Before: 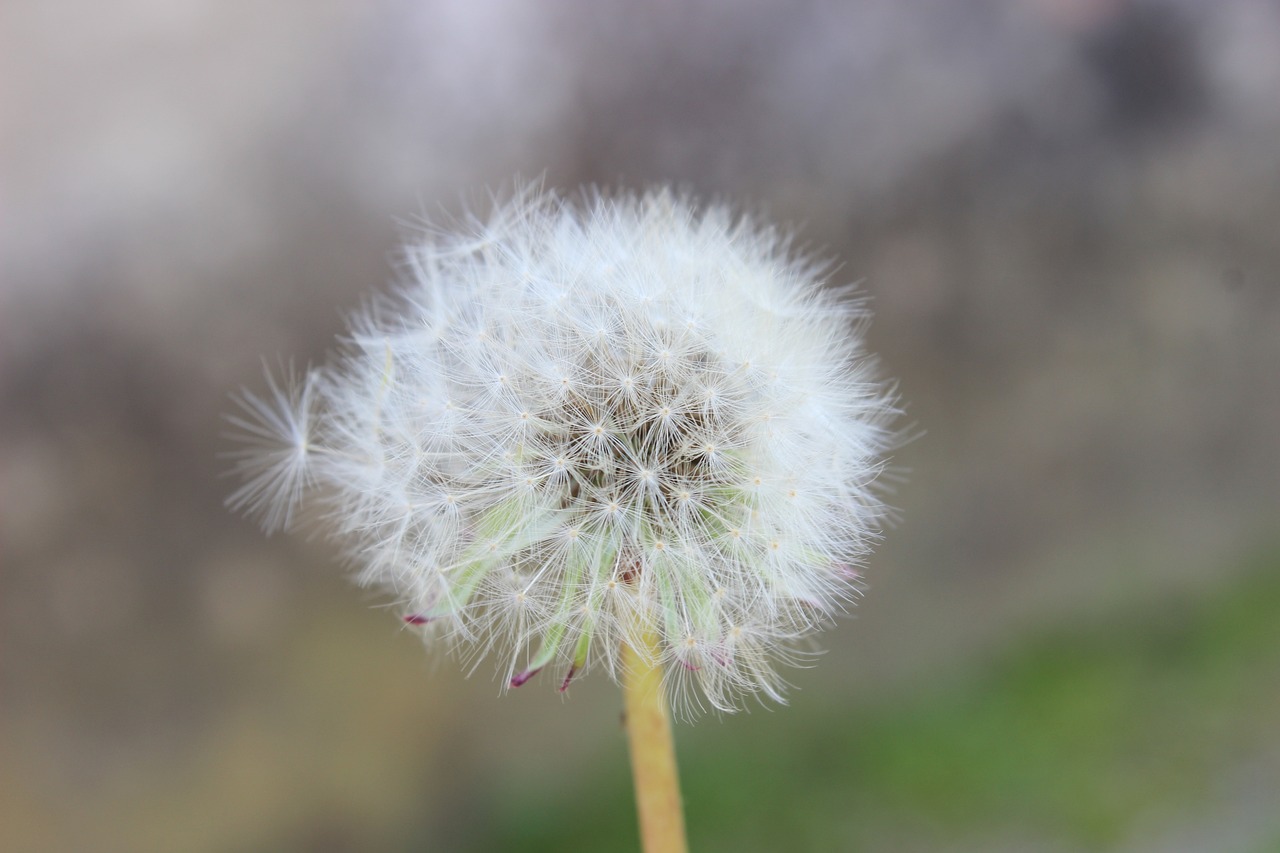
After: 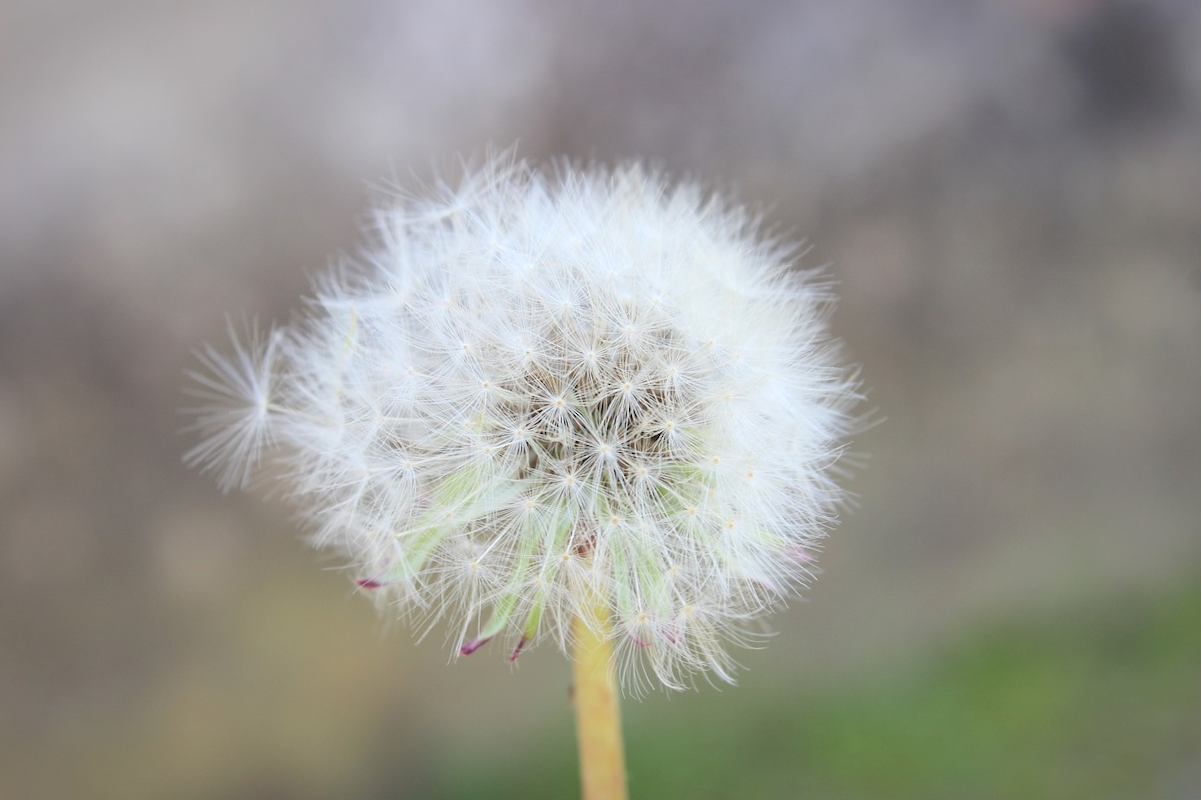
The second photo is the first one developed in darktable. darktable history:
contrast brightness saturation: brightness 0.142
vignetting: brightness -0.367, saturation 0.015, automatic ratio true
crop and rotate: angle -2.53°
levels: levels [0.026, 0.507, 0.987]
